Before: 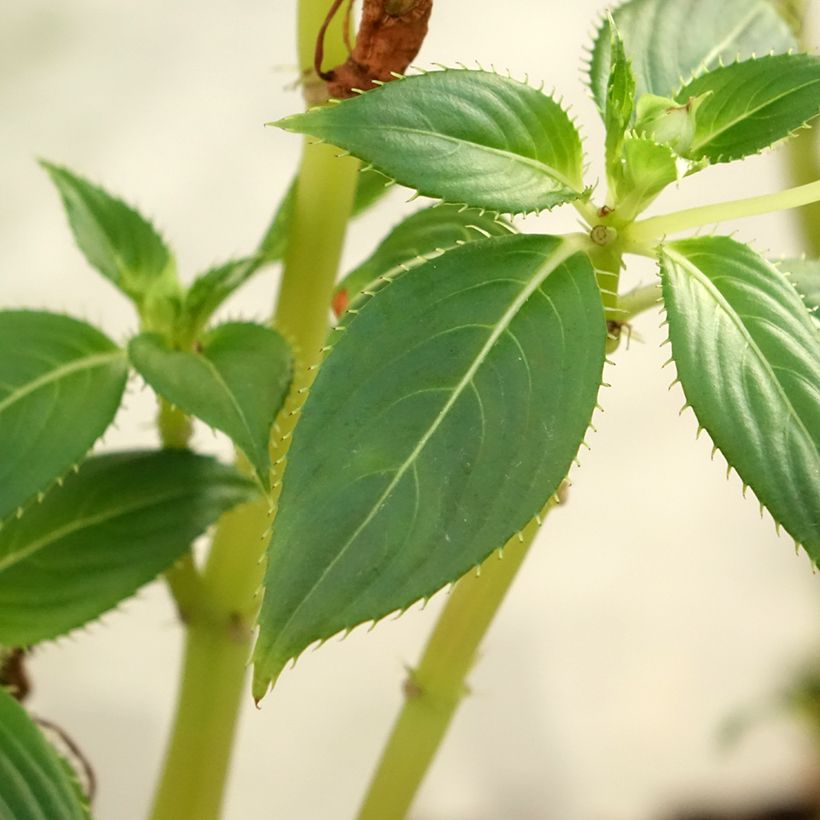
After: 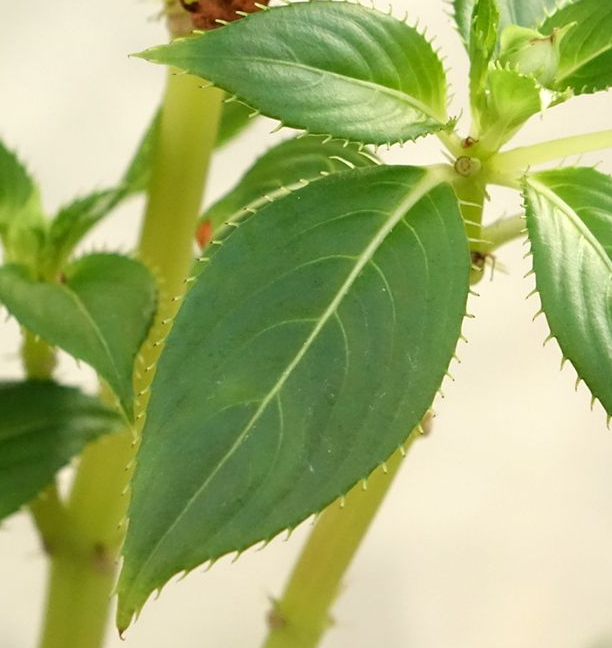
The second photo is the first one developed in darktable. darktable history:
crop: left 16.669%, top 8.501%, right 8.653%, bottom 12.412%
